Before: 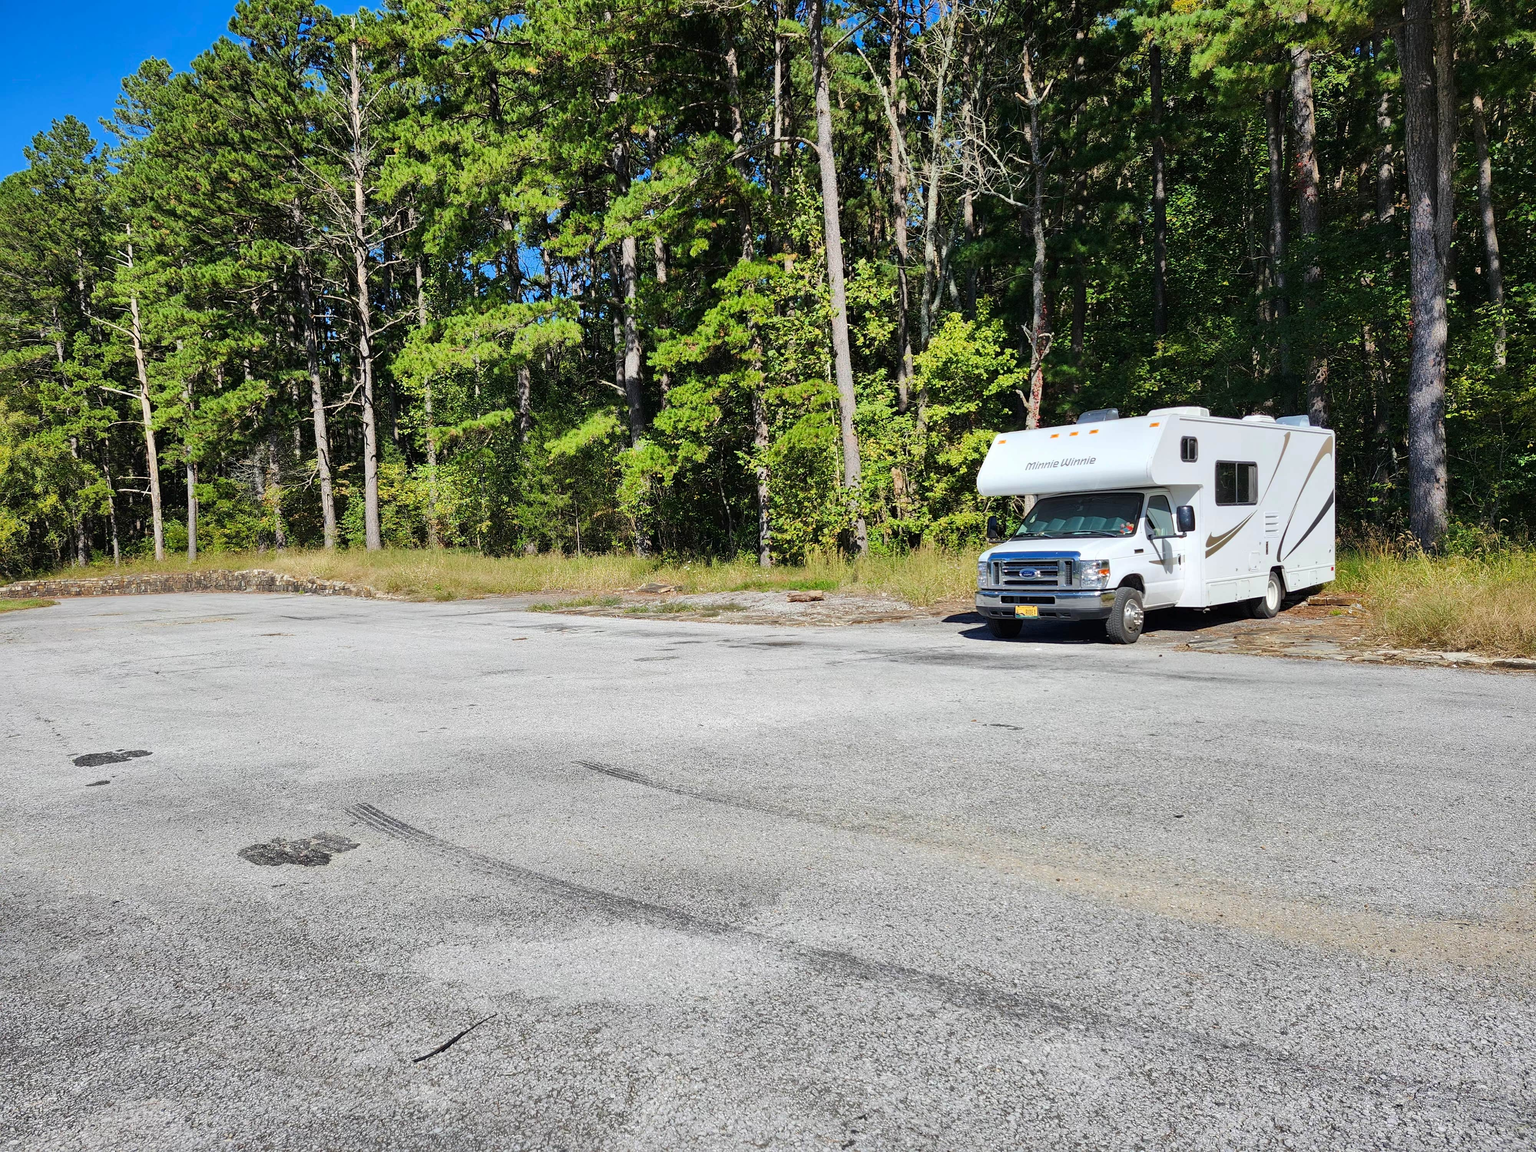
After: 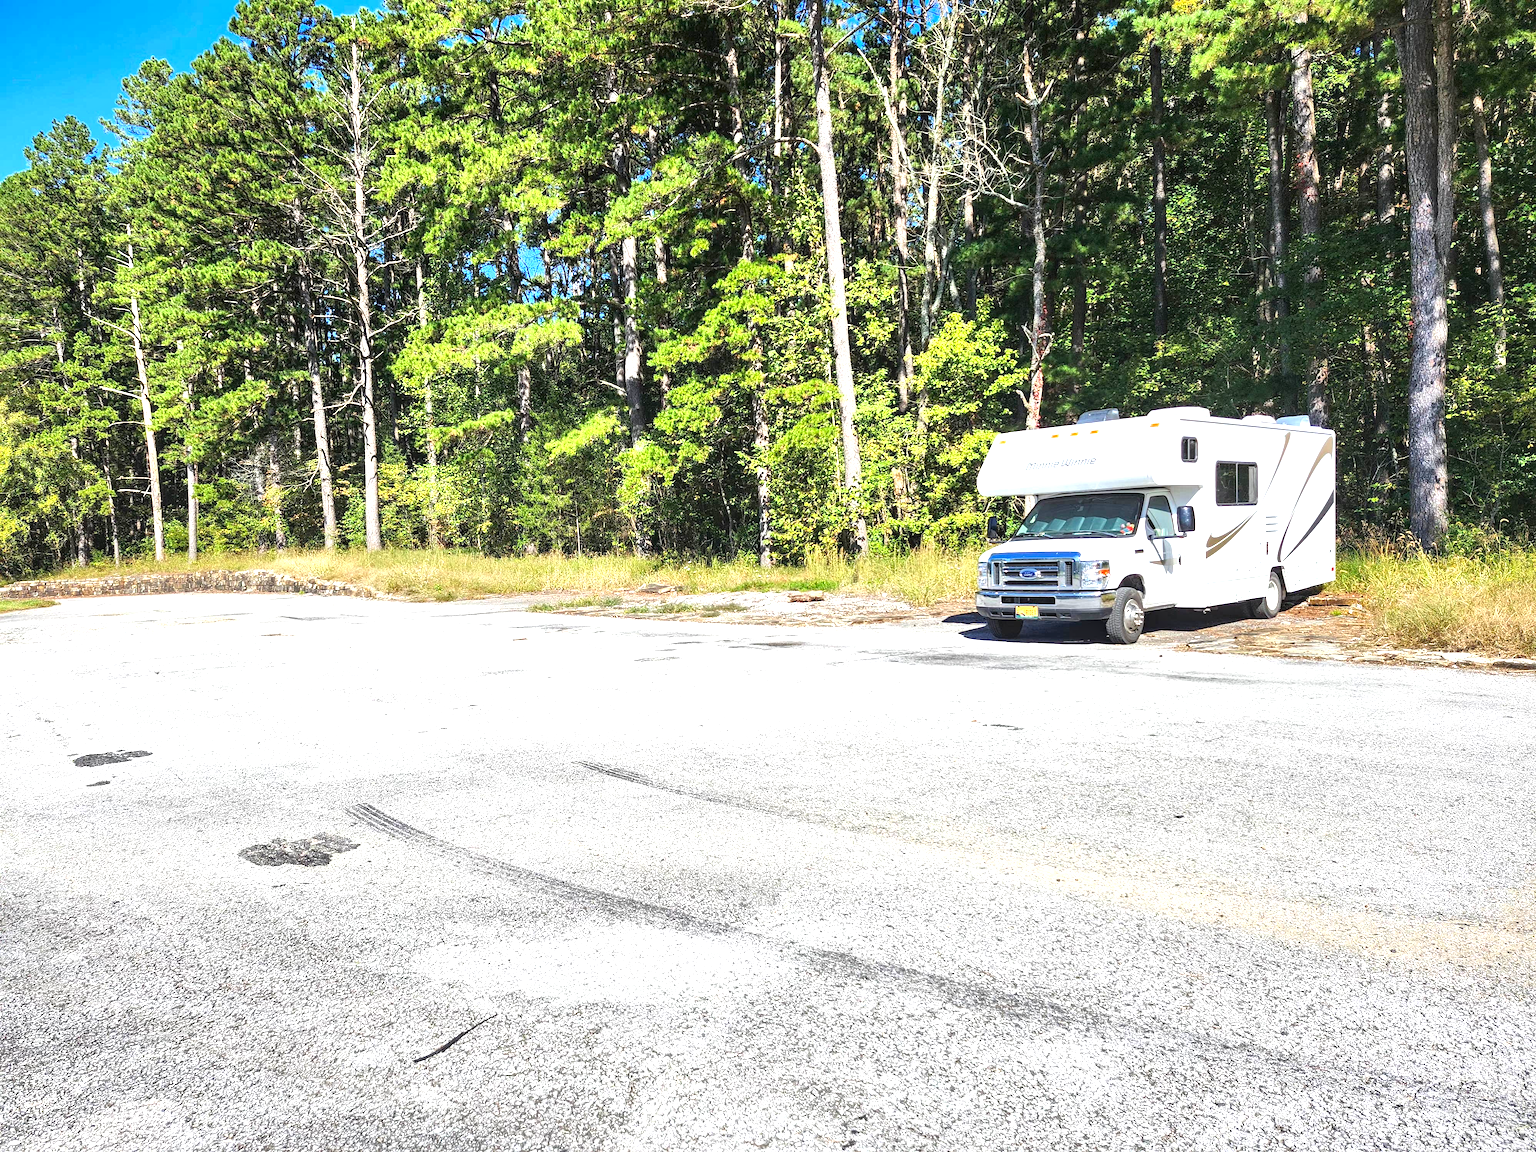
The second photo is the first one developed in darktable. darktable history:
local contrast: on, module defaults
exposure: exposure 1.14 EV, compensate highlight preservation false
